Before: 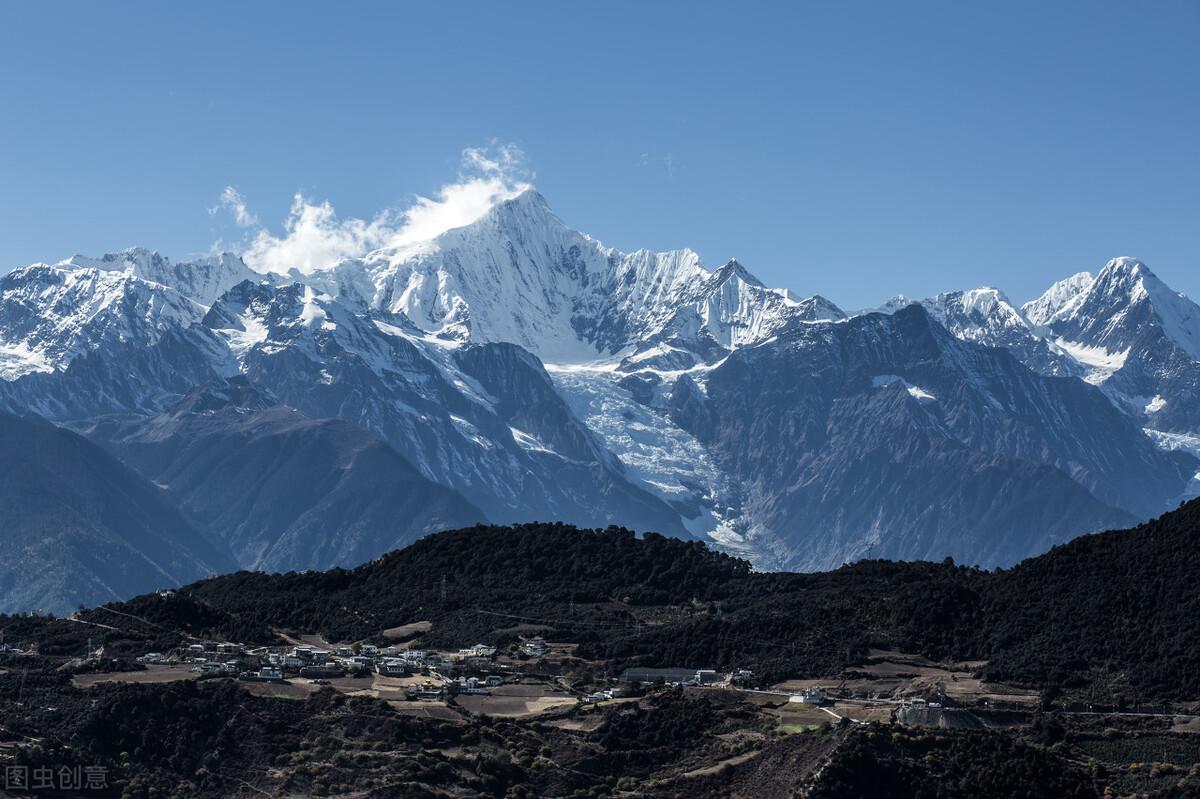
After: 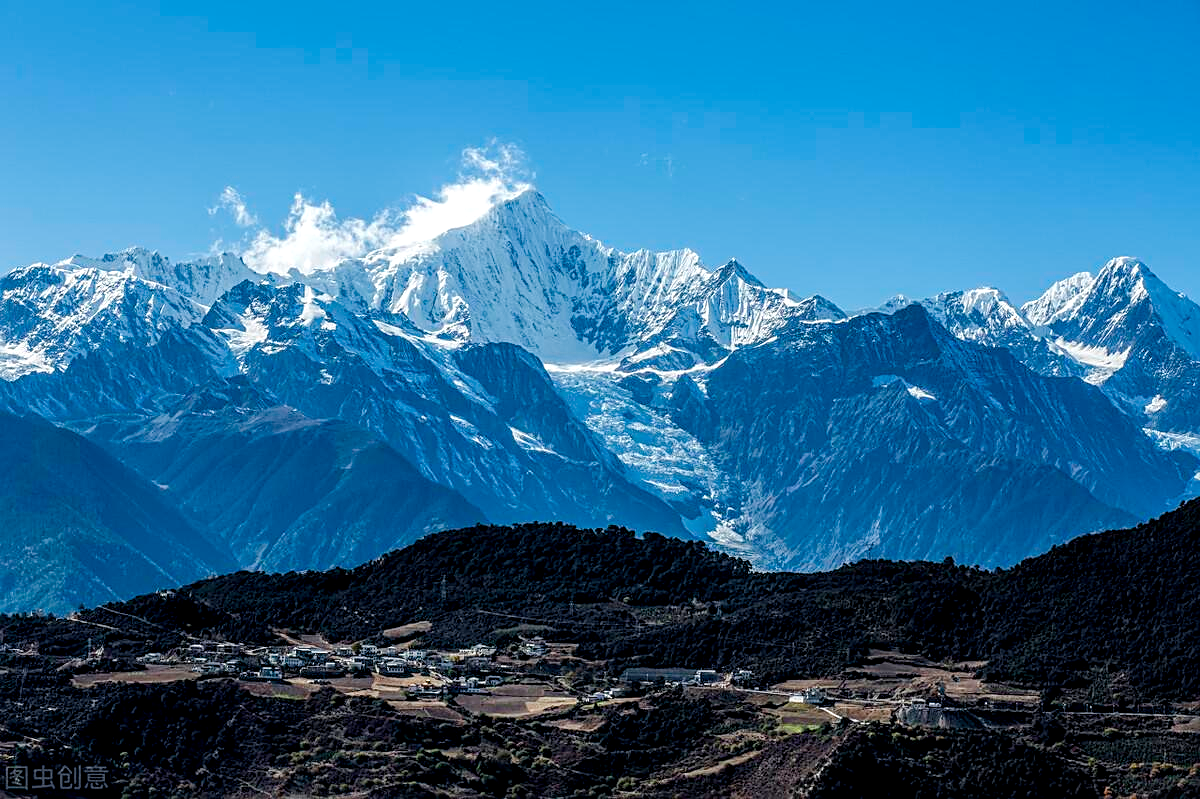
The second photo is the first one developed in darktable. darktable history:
color balance rgb: perceptual saturation grading › global saturation 35.092%, perceptual saturation grading › highlights -29.995%, perceptual saturation grading › shadows 35.471%, perceptual brilliance grading › mid-tones 9.798%, perceptual brilliance grading › shadows 14.731%
local contrast: on, module defaults
sharpen: on, module defaults
